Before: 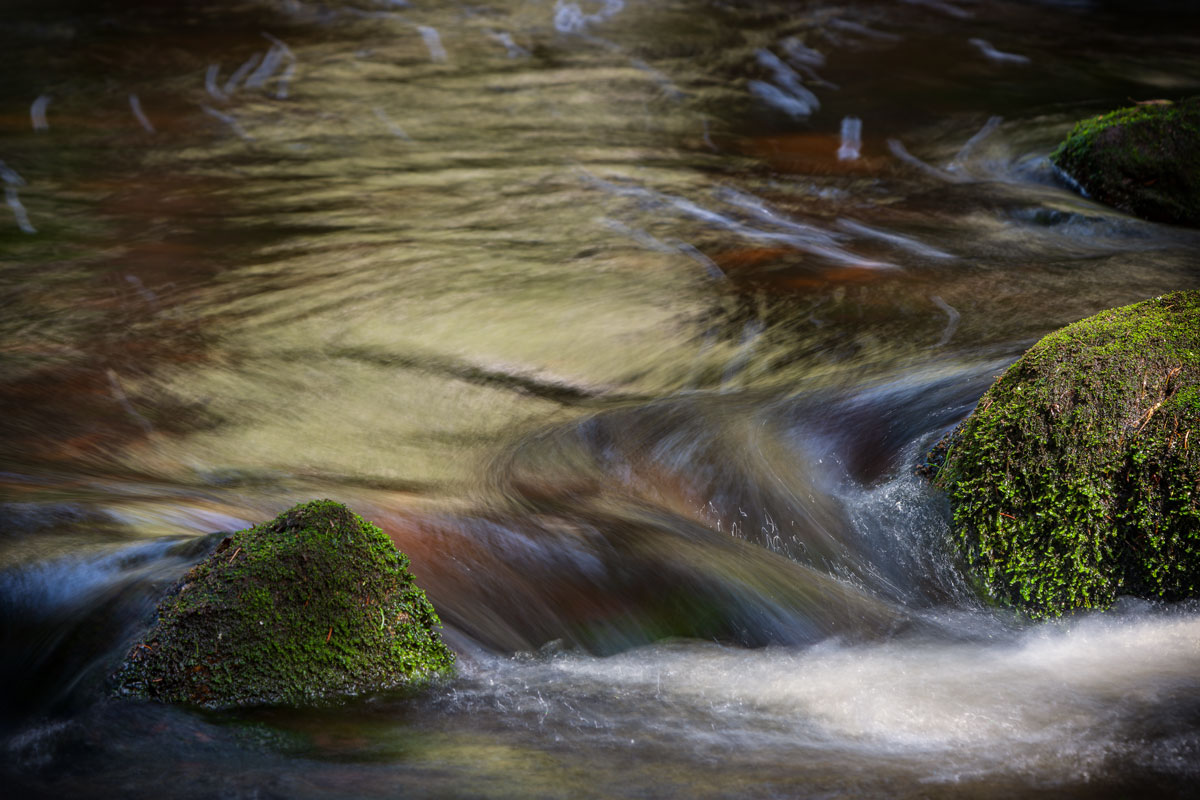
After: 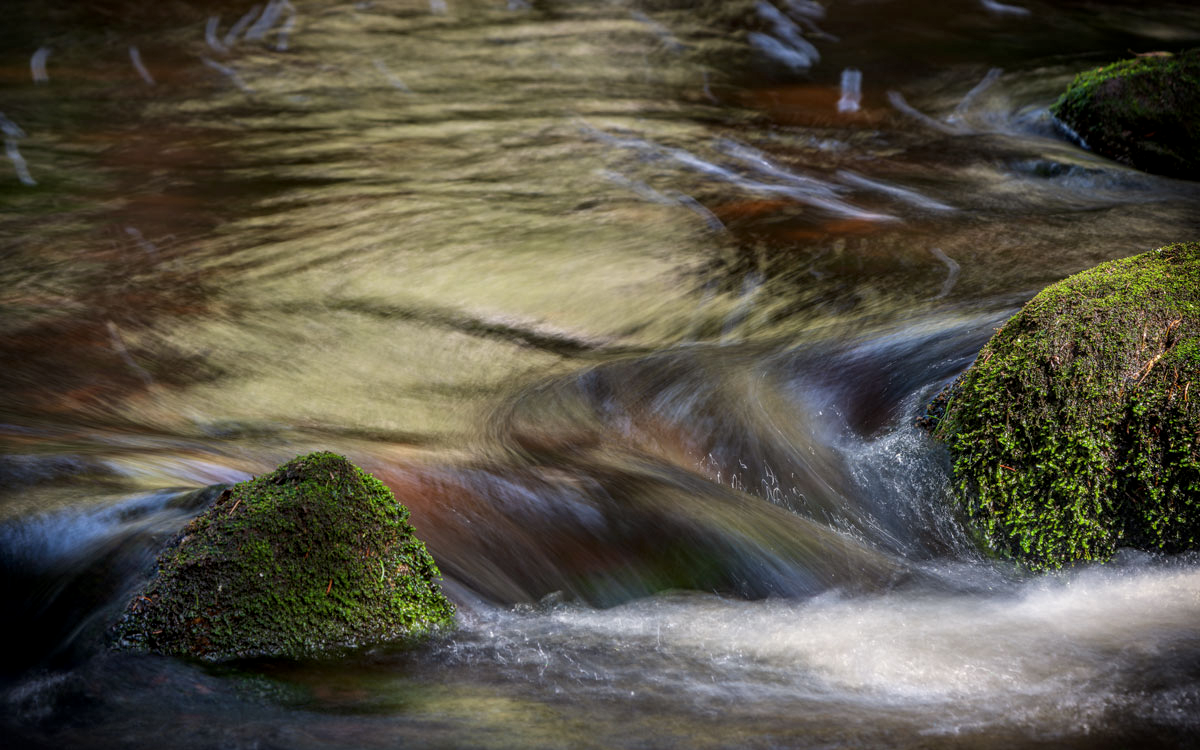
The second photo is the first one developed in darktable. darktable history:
crop and rotate: top 6.25%
local contrast: on, module defaults
